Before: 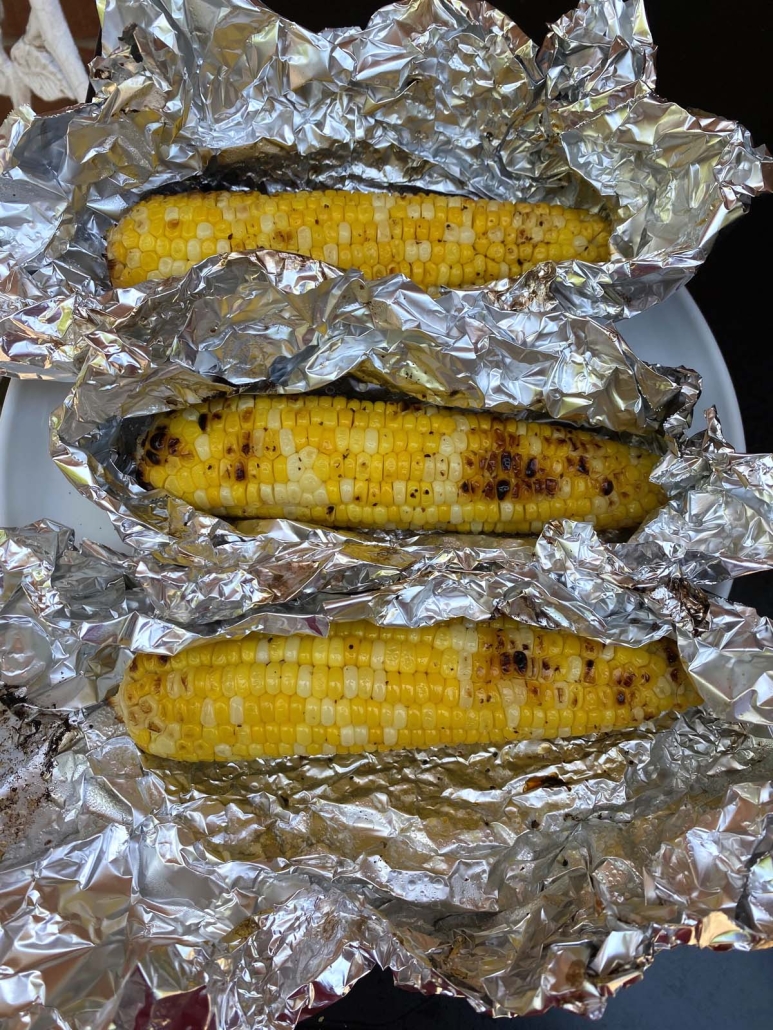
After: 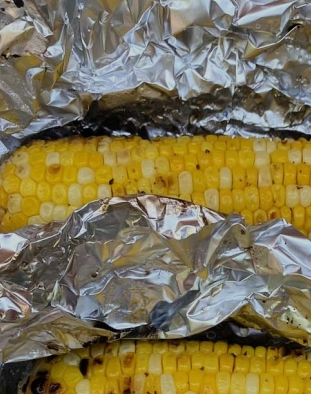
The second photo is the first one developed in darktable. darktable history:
crop: left 15.49%, top 5.425%, right 44.193%, bottom 56.242%
filmic rgb: black relative exposure -16 EV, white relative exposure 4.92 EV, hardness 6.21
